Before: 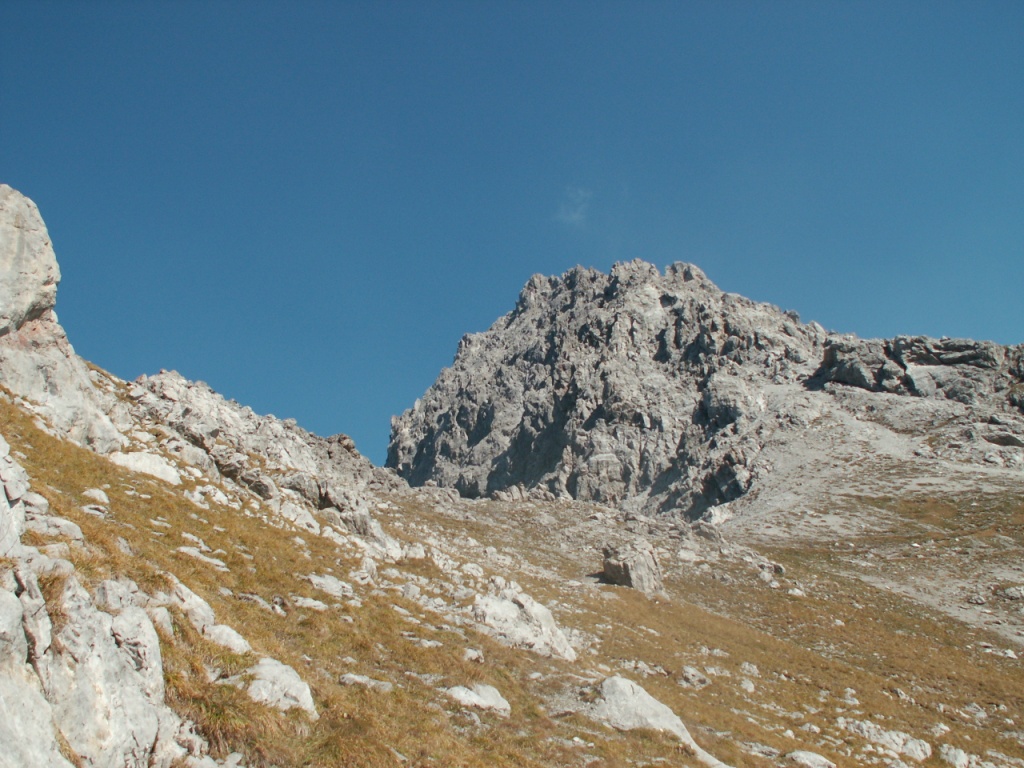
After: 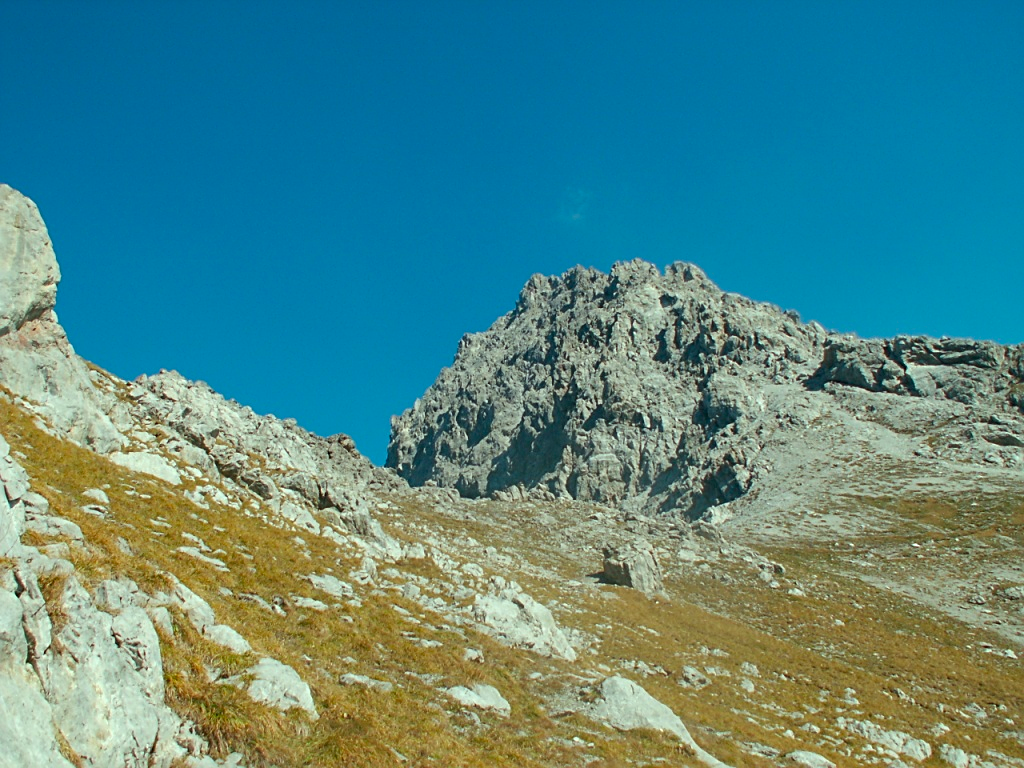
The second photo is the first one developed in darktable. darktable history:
sharpen: amount 0.49
color correction: highlights a* -7.63, highlights b* 1.59, shadows a* -3.31, saturation 1.39
